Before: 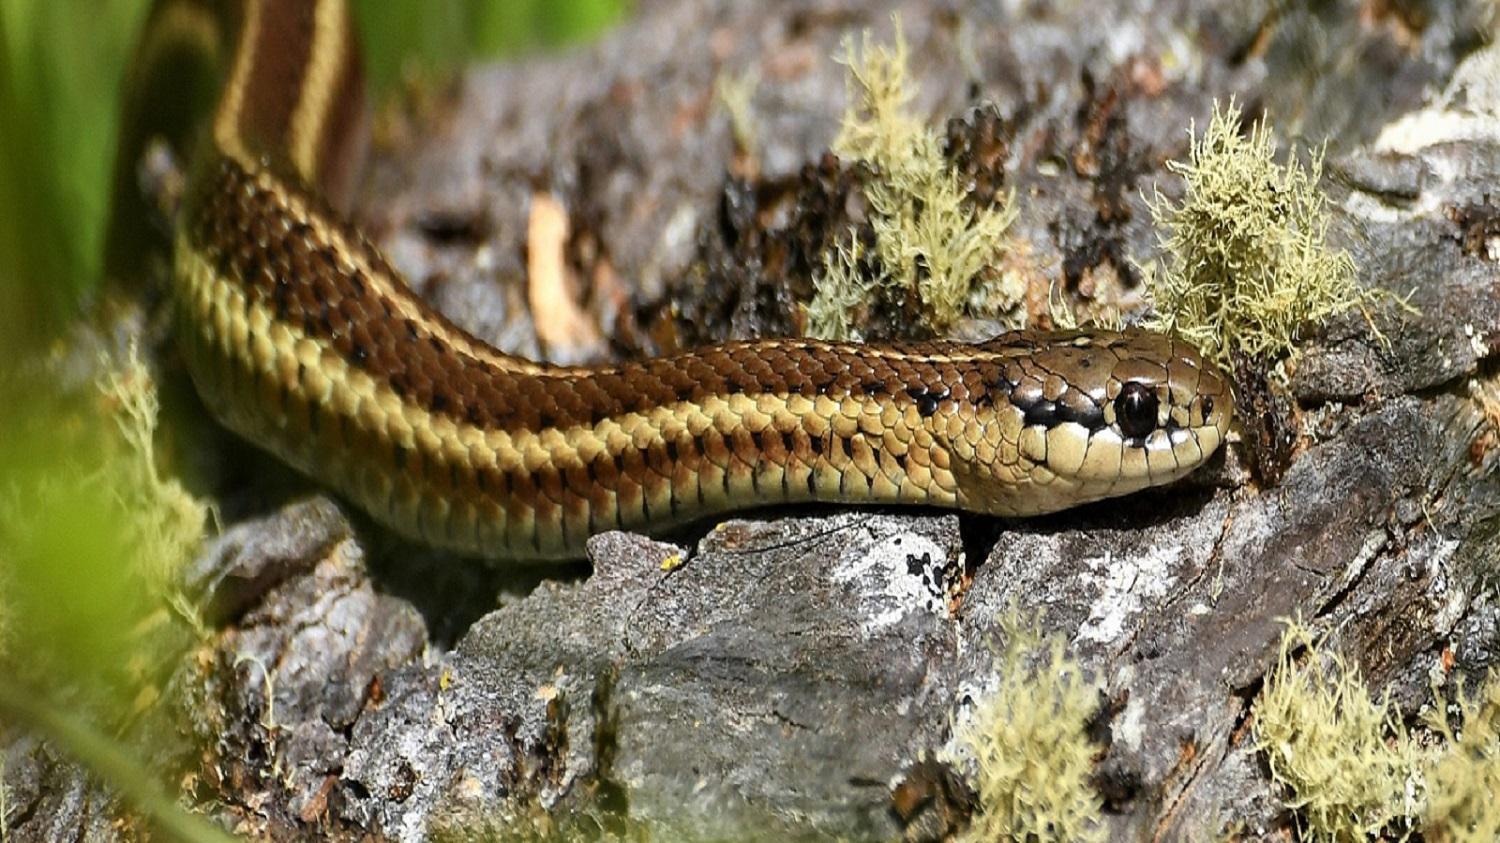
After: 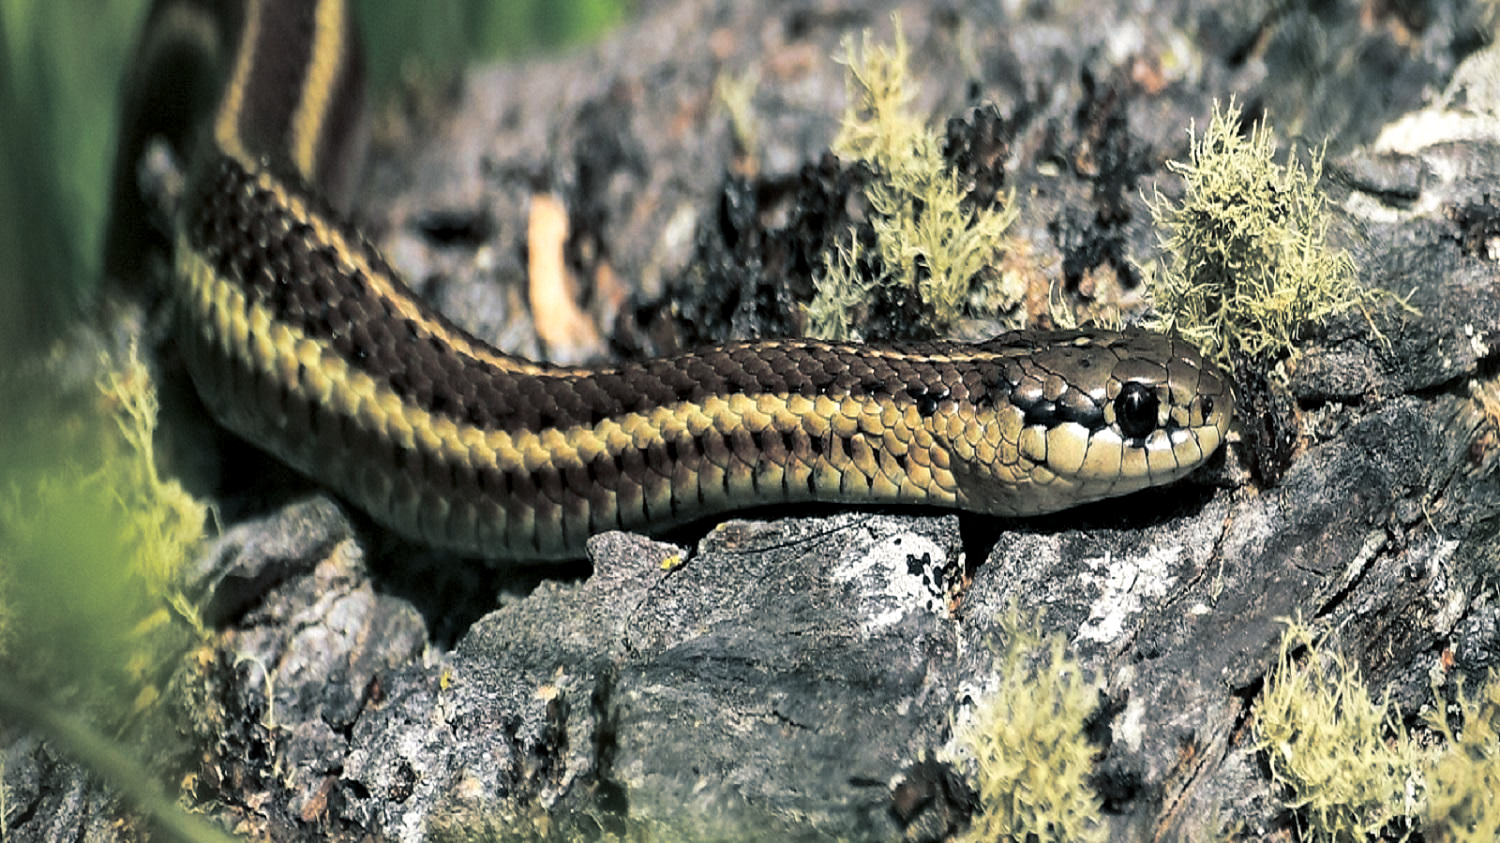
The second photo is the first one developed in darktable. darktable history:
split-toning: shadows › hue 205.2°, shadows › saturation 0.29, highlights › hue 50.4°, highlights › saturation 0.38, balance -49.9
local contrast: mode bilateral grid, contrast 20, coarseness 100, detail 150%, midtone range 0.2
